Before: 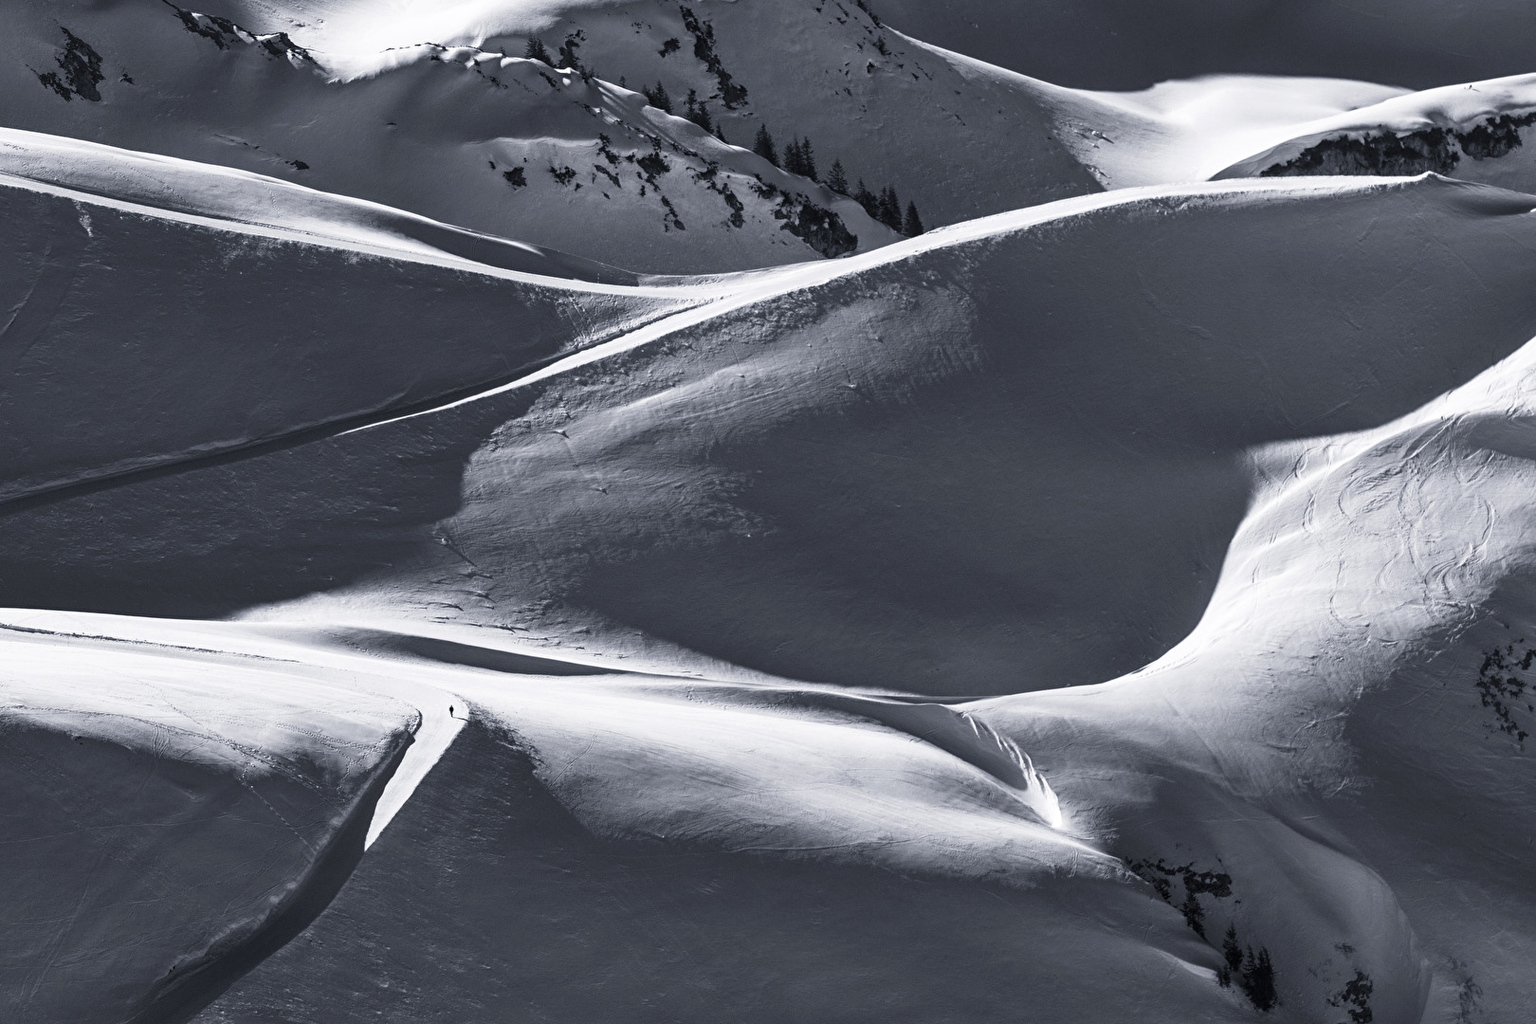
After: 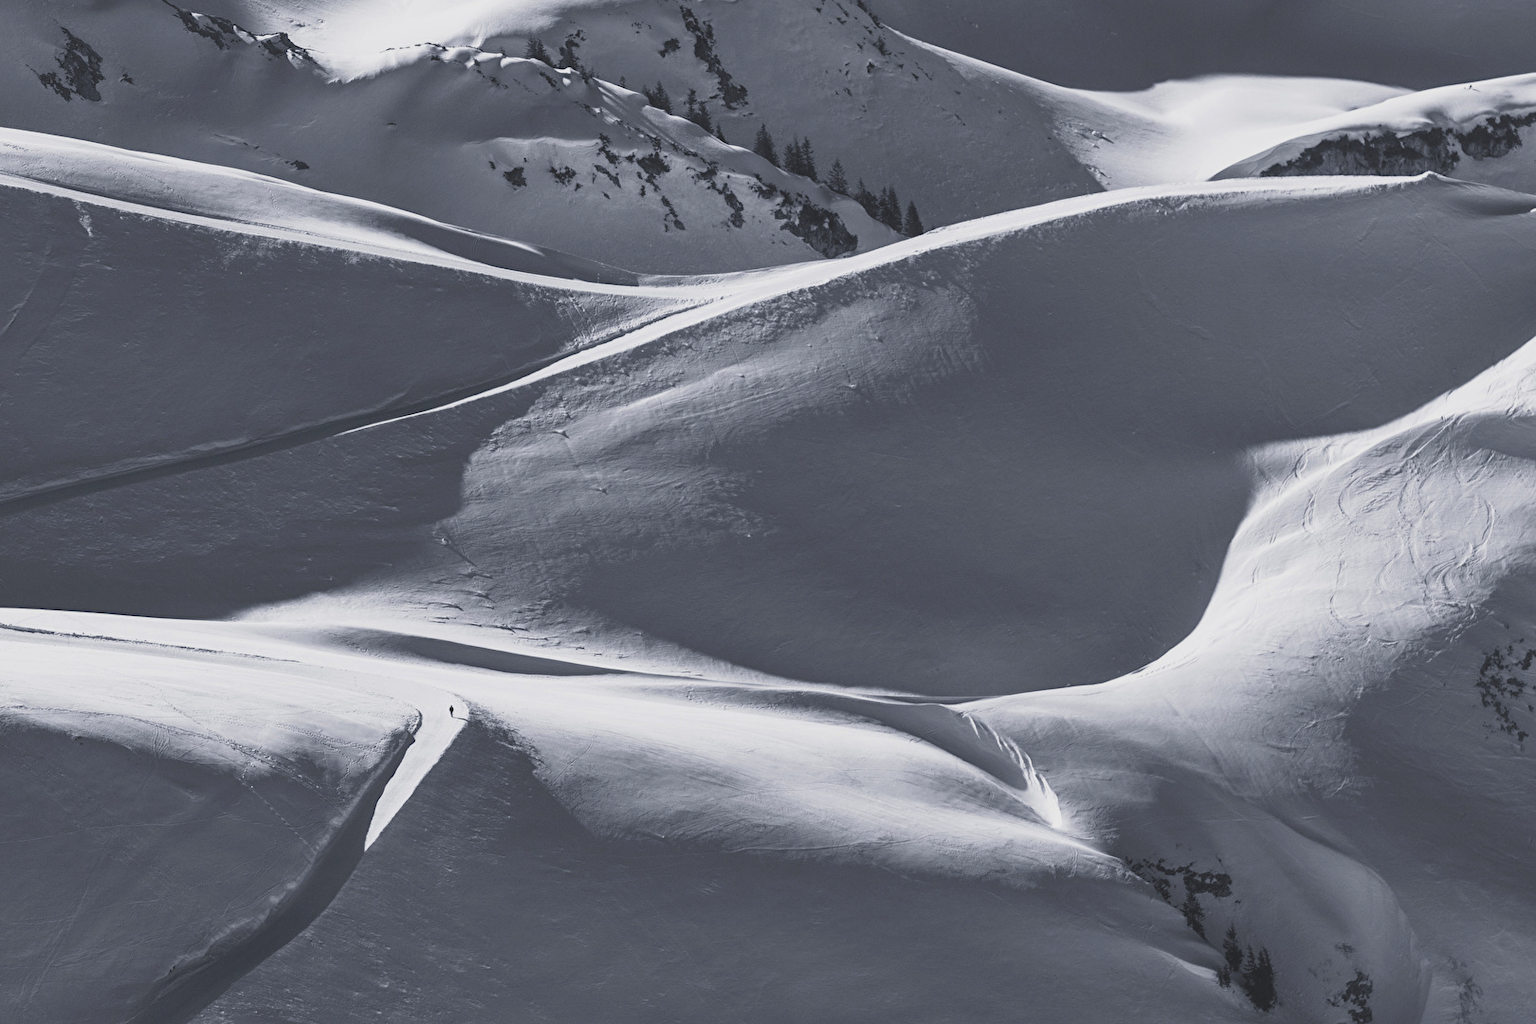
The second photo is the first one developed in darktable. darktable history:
contrast brightness saturation: contrast -0.28
exposure: exposure 0.294 EV, compensate highlight preservation false
